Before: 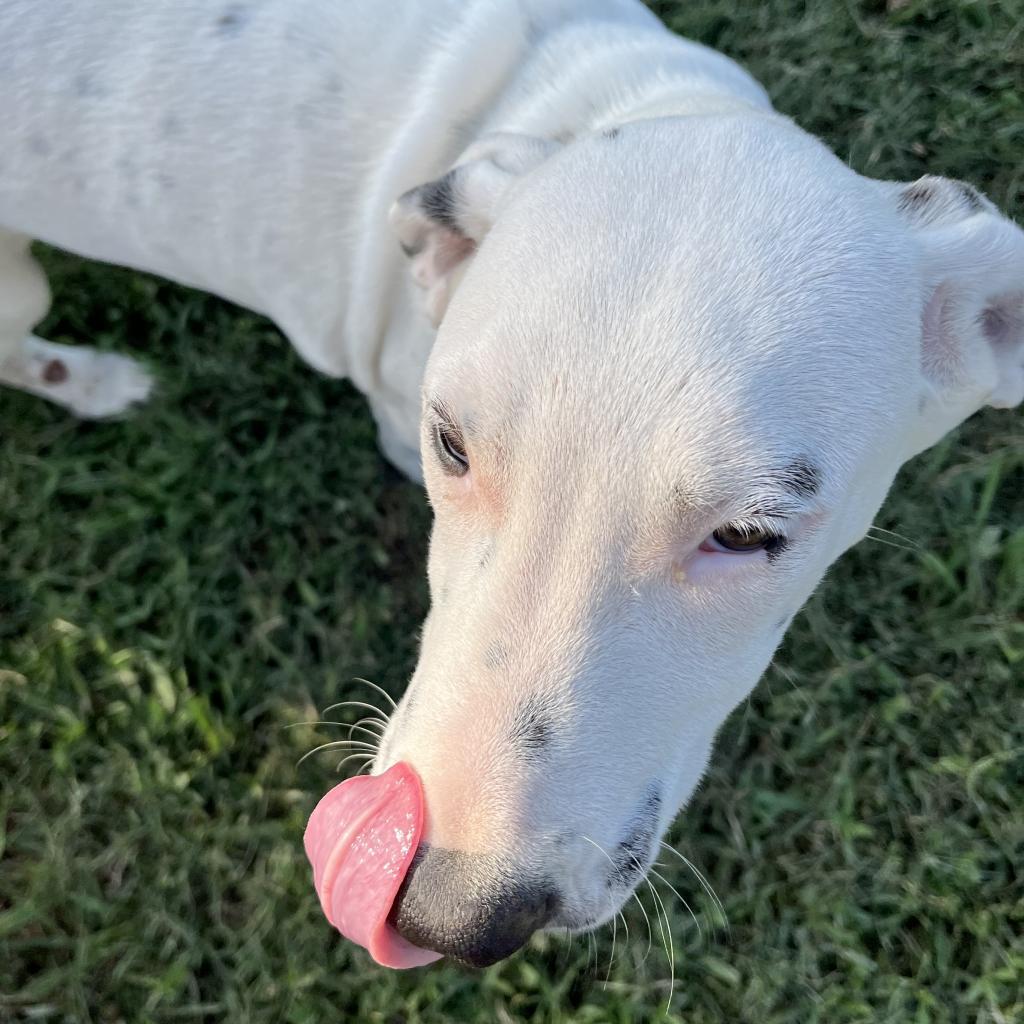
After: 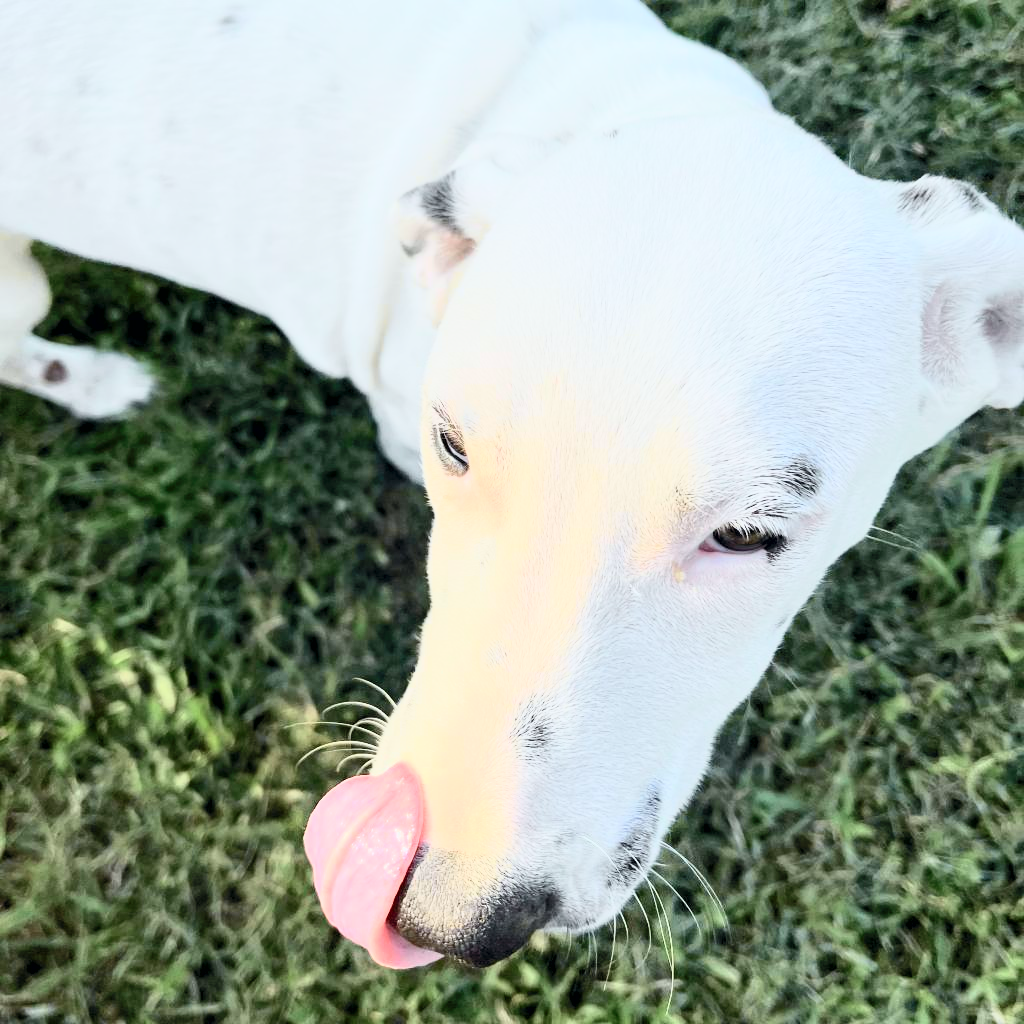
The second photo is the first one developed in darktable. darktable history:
tone curve: curves: ch0 [(0, 0) (0.035, 0.017) (0.131, 0.108) (0.279, 0.279) (0.476, 0.554) (0.617, 0.693) (0.704, 0.77) (0.801, 0.854) (0.895, 0.927) (1, 0.976)]; ch1 [(0, 0) (0.318, 0.278) (0.444, 0.427) (0.493, 0.488) (0.504, 0.497) (0.537, 0.538) (0.594, 0.616) (0.746, 0.764) (1, 1)]; ch2 [(0, 0) (0.316, 0.292) (0.381, 0.37) (0.423, 0.448) (0.476, 0.482) (0.502, 0.495) (0.529, 0.547) (0.583, 0.608) (0.639, 0.657) (0.7, 0.7) (0.861, 0.808) (1, 0.951)], color space Lab, independent channels, preserve colors basic power
exposure: black level correction 0.002, exposure -0.1 EV, compensate exposure bias true, compensate highlight preservation false
contrast brightness saturation: contrast 0.386, brightness 0.545
